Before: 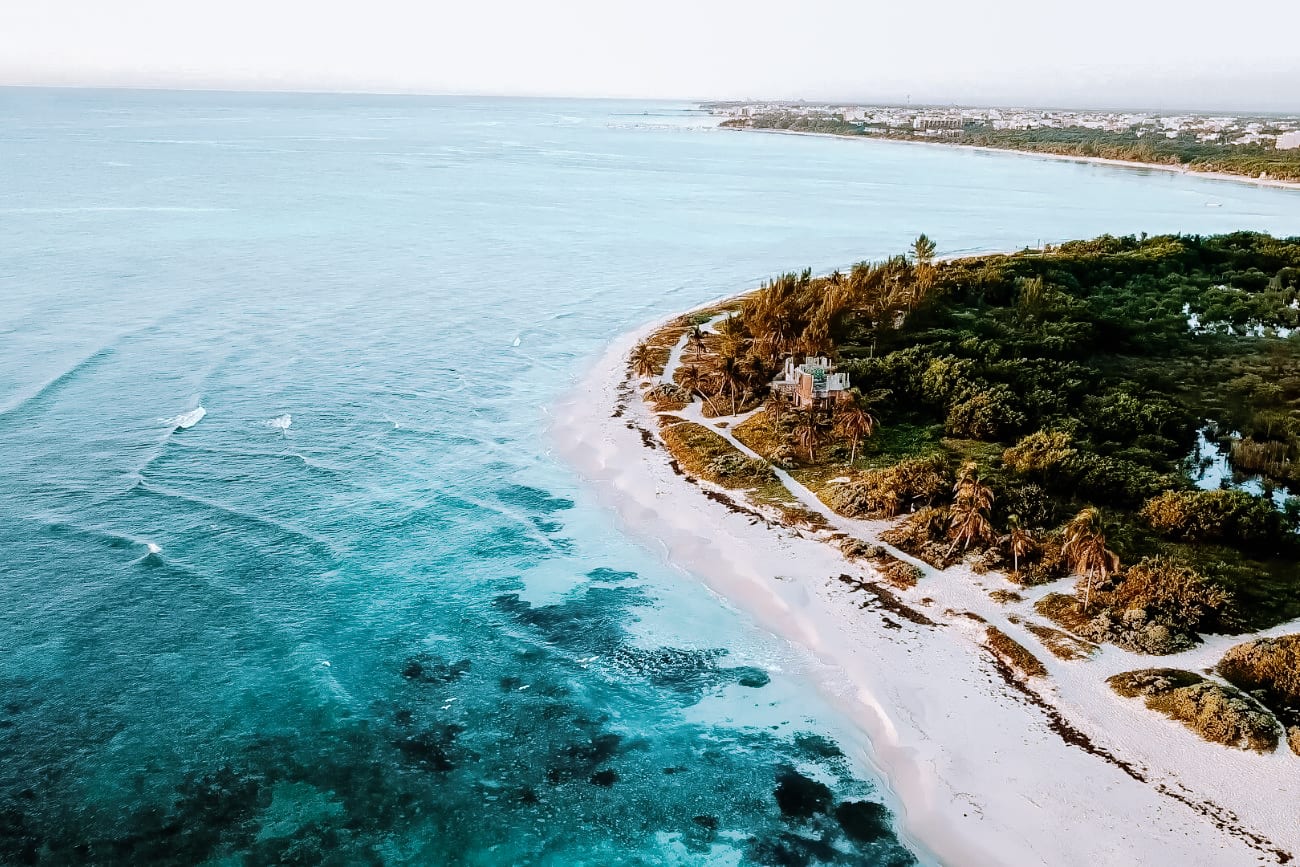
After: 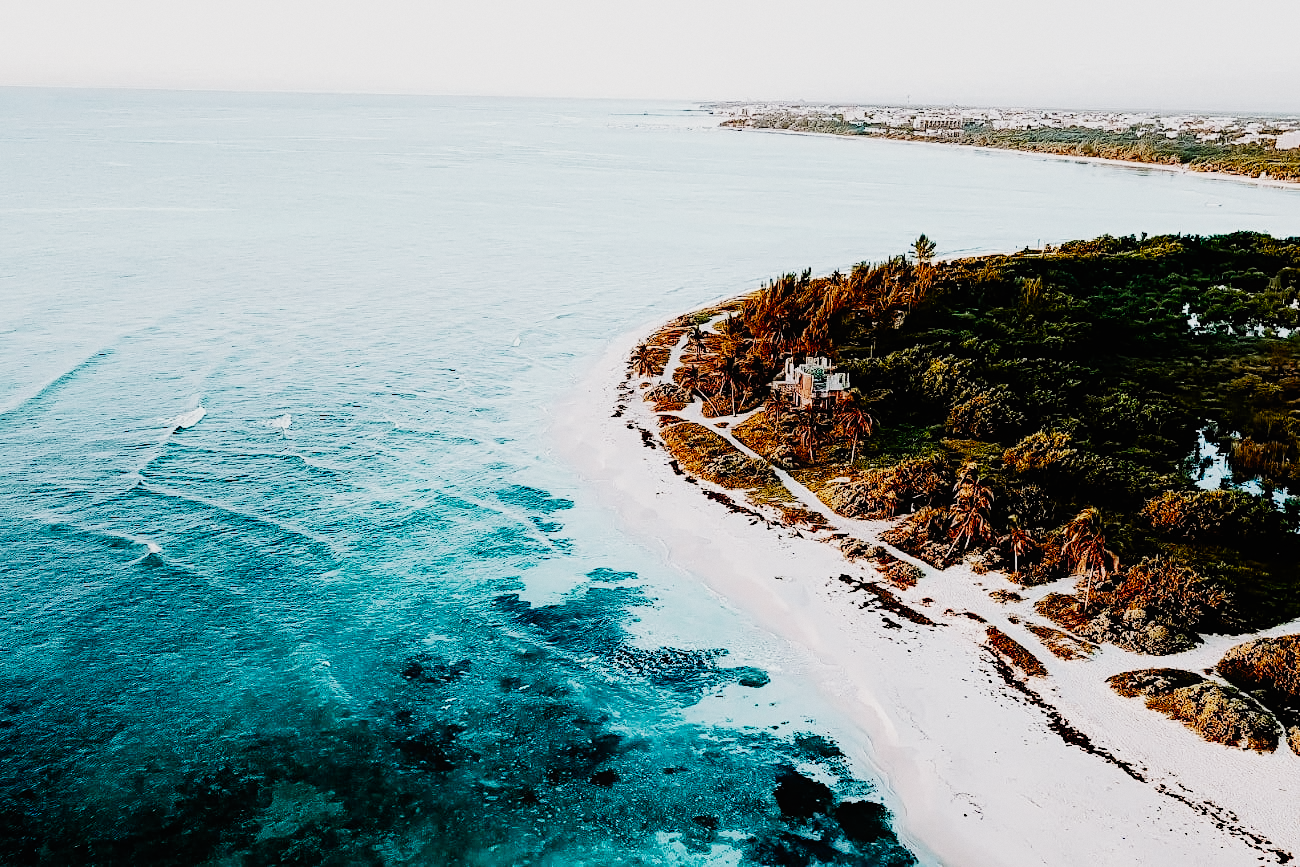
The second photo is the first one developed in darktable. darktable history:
contrast equalizer: y [[0.5, 0.486, 0.447, 0.446, 0.489, 0.5], [0.5 ×6], [0.5 ×6], [0 ×6], [0 ×6]]
color equalizer: saturation › orange 1.03, saturation › green 0.92, saturation › blue 1.05, hue › yellow -4.8, hue › green 2.4, brightness › red 0.96, brightness › orange 1.04, brightness › yellow 1.04, brightness › green 0.9, brightness › cyan 0.953, brightness › blue 0.92, brightness › lavender 0.98, brightness › magenta 0.98 | blend: blend mode normal, opacity 100%; mask: uniform (no mask)
diffuse or sharpen "_builtin_sharpen demosaicing | AA filter": edge sensitivity 1, 1st order anisotropy 100%, 2nd order anisotropy 100%, 3rd order anisotropy 100%, 4th order anisotropy 100%, 1st order speed -25%, 2nd order speed -25%, 3rd order speed -25%, 4th order speed -25%
diffuse or sharpen "_builtin_local contrast | fast": radius span 512, edge sensitivity 0.01, edge threshold 0.05, 3rd order anisotropy 500%, 3rd order speed -50%, central radius 512
diffuse or sharpen "_builtin_lens deblur | medium": iterations 16, radius span 10, edge sensitivity 3, edge threshold 1, 1st order anisotropy 100%, 3rd order anisotropy 100%, 1st order speed -25%, 2nd order speed 12.5%, 3rd order speed -50%, 4th order speed 25%
diffuse or sharpen "bloom 20%": radius span 32, 1st order speed 50%, 2nd order speed 50%, 3rd order speed 50%, 4th order speed 50% | blend: blend mode normal, opacity 20%; mask: uniform (no mask)
grain "film": coarseness 0.09 ISO, strength 10%
rgb primaries "creative|lucid": red purity 1.05, green hue 0.035, green purity 1.05, blue hue -0.052, blue purity 1.1
sigmoid: contrast 1.7, skew -0.2, preserve hue 0%, red attenuation 0.1, red rotation 0.035, green attenuation 0.1, green rotation -0.017, blue attenuation 0.15, blue rotation -0.052, base primaries Rec2020
color balance rgb "creative|lucid": shadows lift › chroma 1%, shadows lift › hue 28.8°, power › hue 60°, highlights gain › chroma 1%, highlights gain › hue 60°, global offset › luminance 0.25%, perceptual saturation grading › highlights -20%, perceptual saturation grading › shadows 20%, perceptual brilliance grading › highlights 10%, perceptual brilliance grading › shadows -5%, global vibrance 19.67%
